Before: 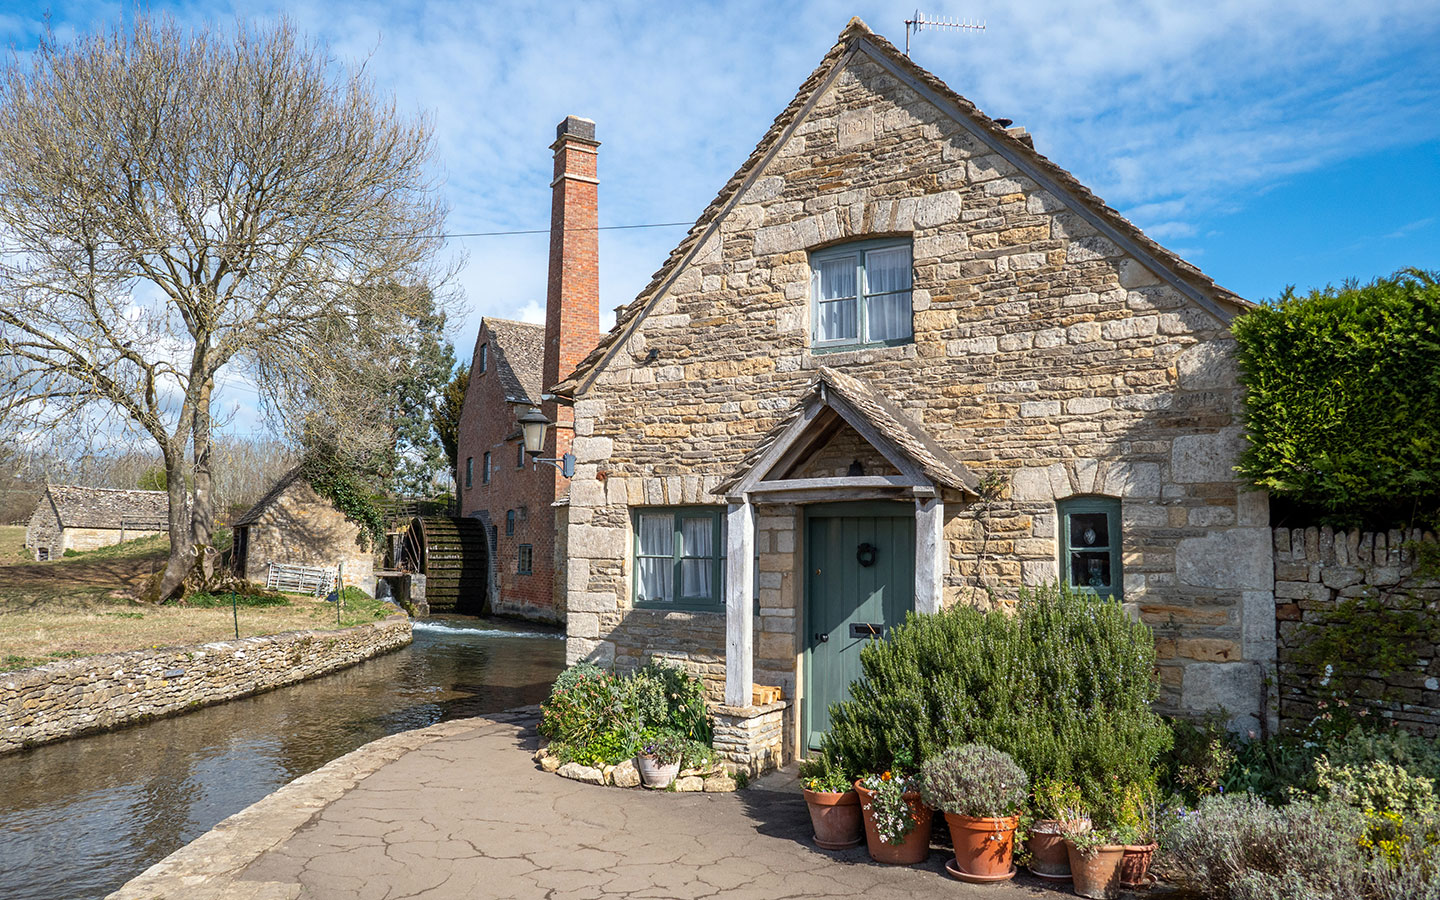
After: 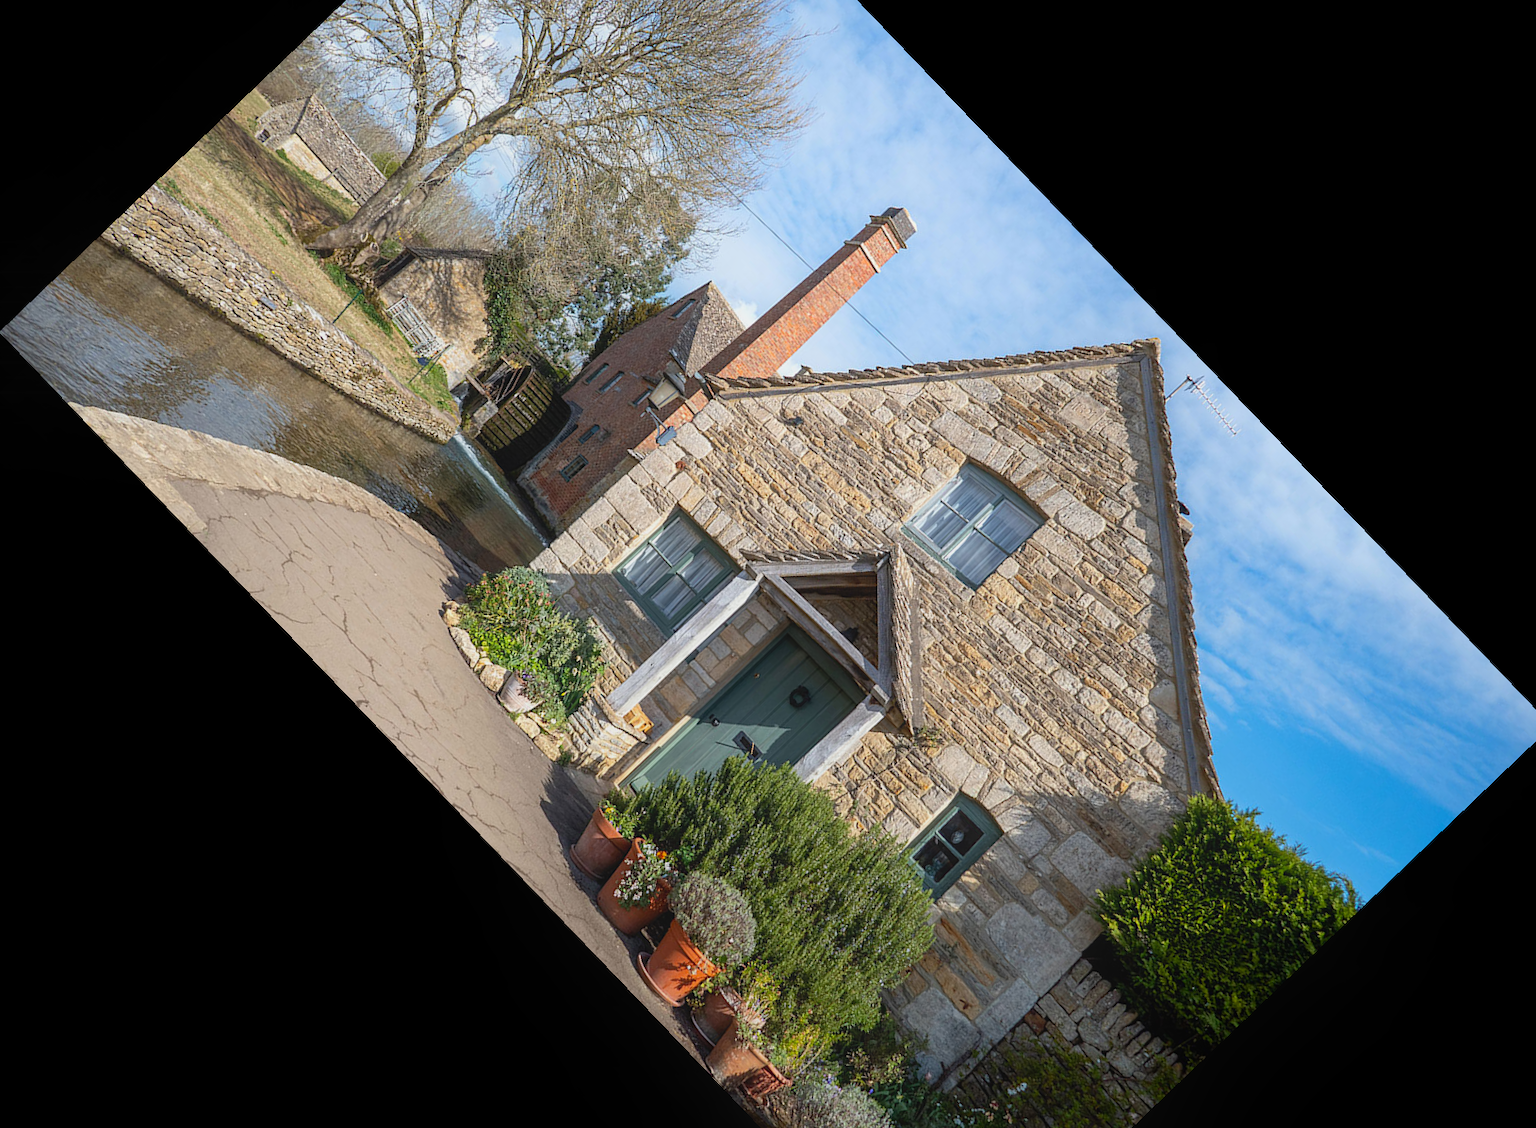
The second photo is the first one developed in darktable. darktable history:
crop and rotate: angle -46.26°, top 16.234%, right 0.912%, bottom 11.704%
contrast equalizer: y [[0.46, 0.454, 0.451, 0.451, 0.455, 0.46], [0.5 ×6], [0.5 ×6], [0 ×6], [0 ×6]]
